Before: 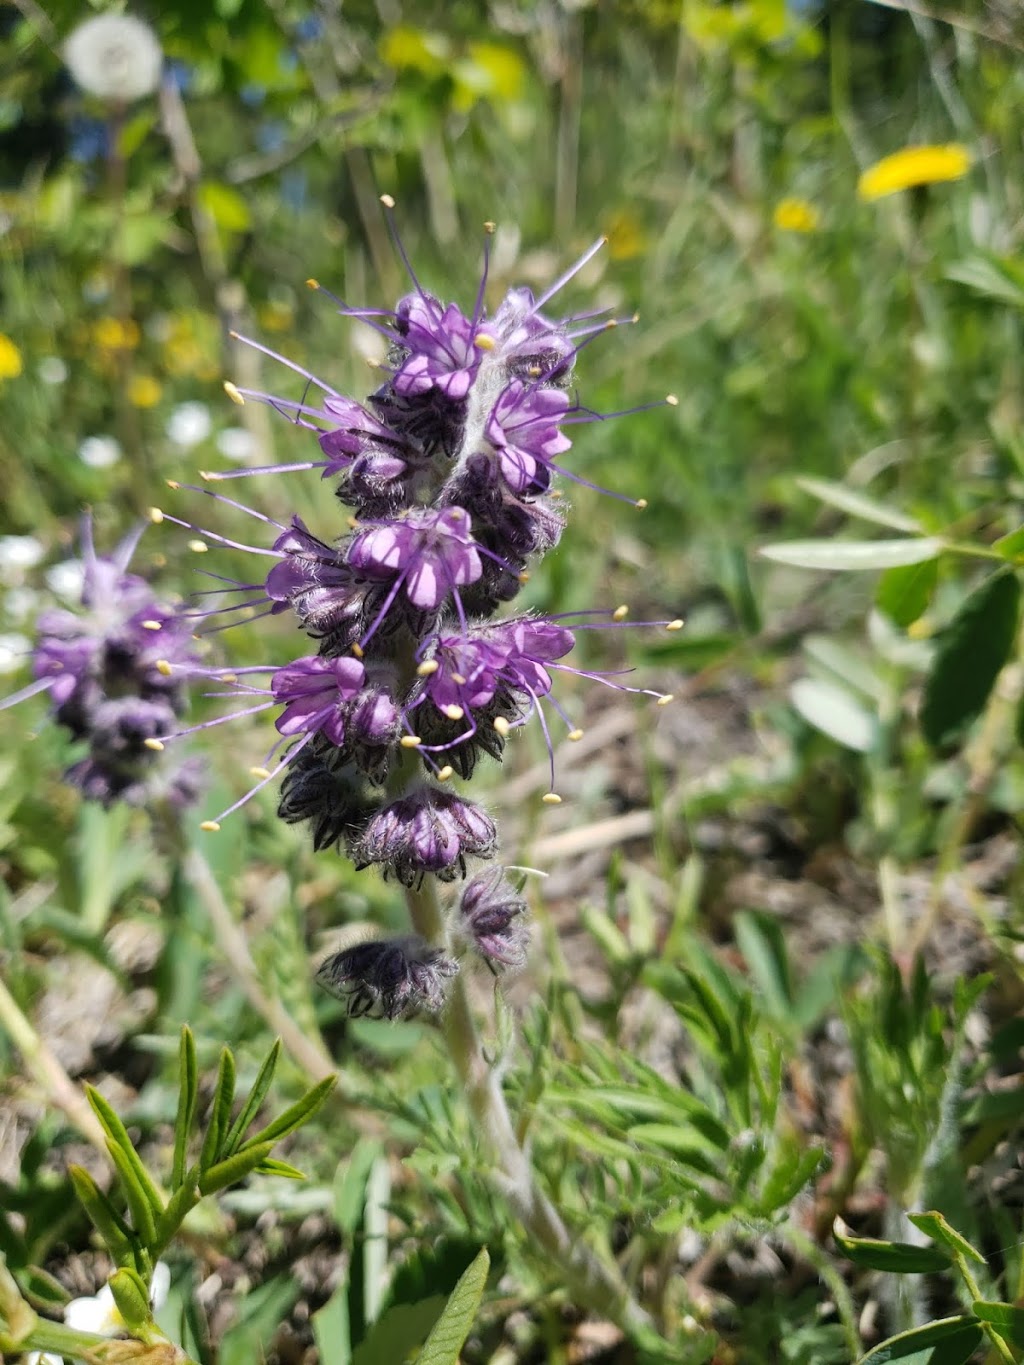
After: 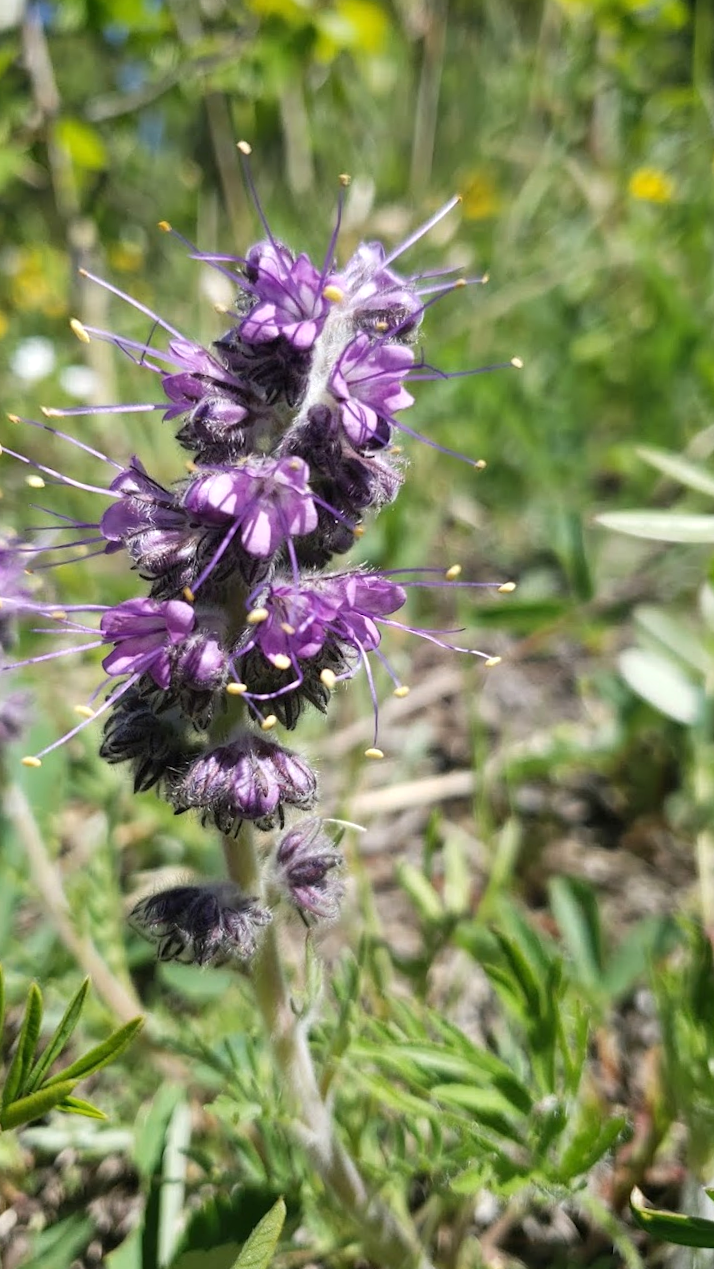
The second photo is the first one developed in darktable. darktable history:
crop and rotate: angle -3.27°, left 14.277%, top 0.028%, right 10.766%, bottom 0.028%
exposure: exposure 0.2 EV, compensate highlight preservation false
